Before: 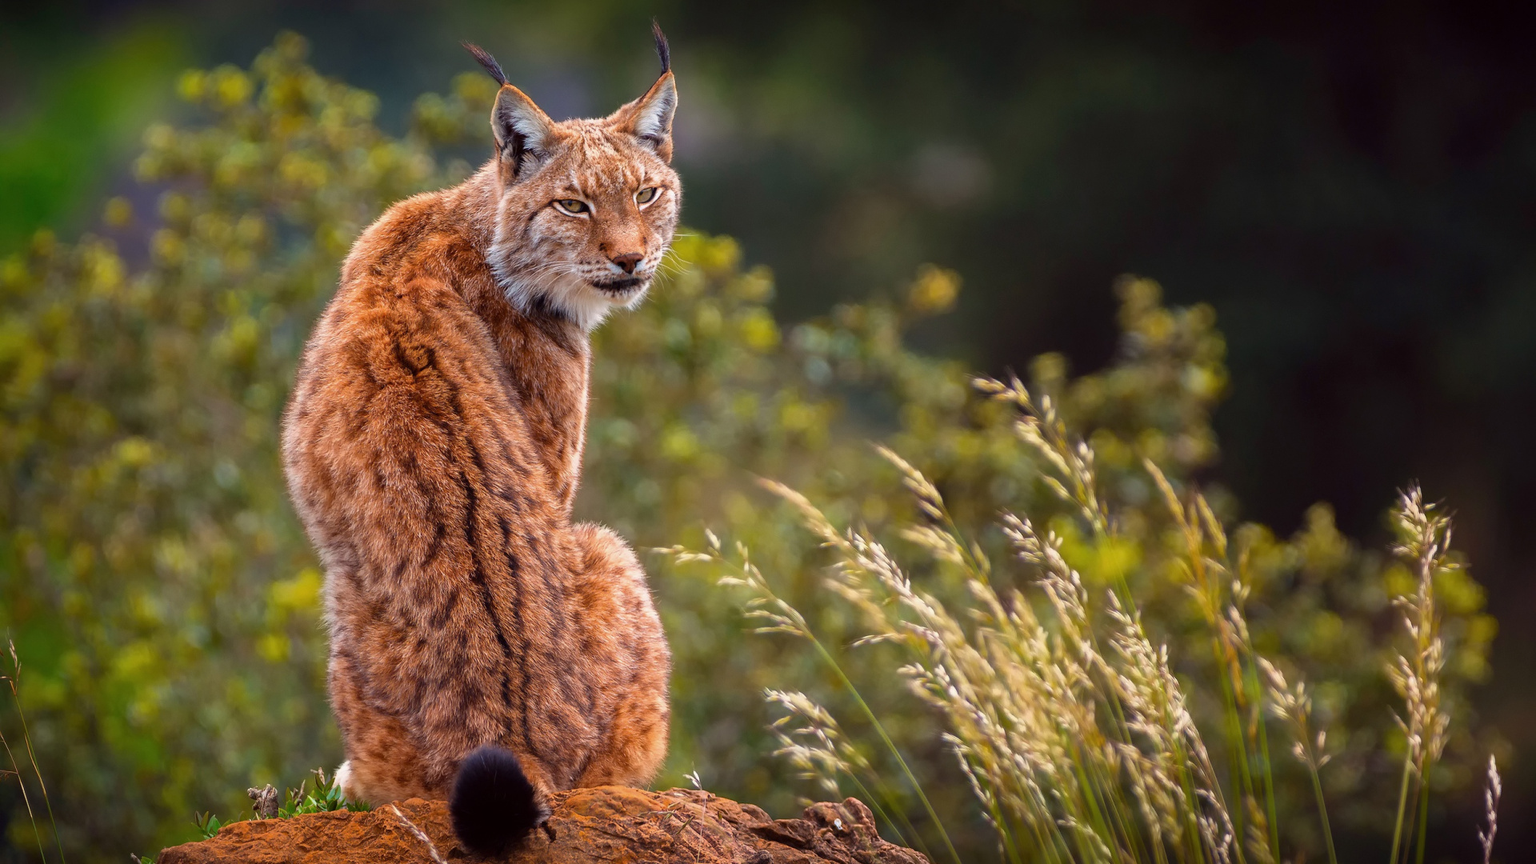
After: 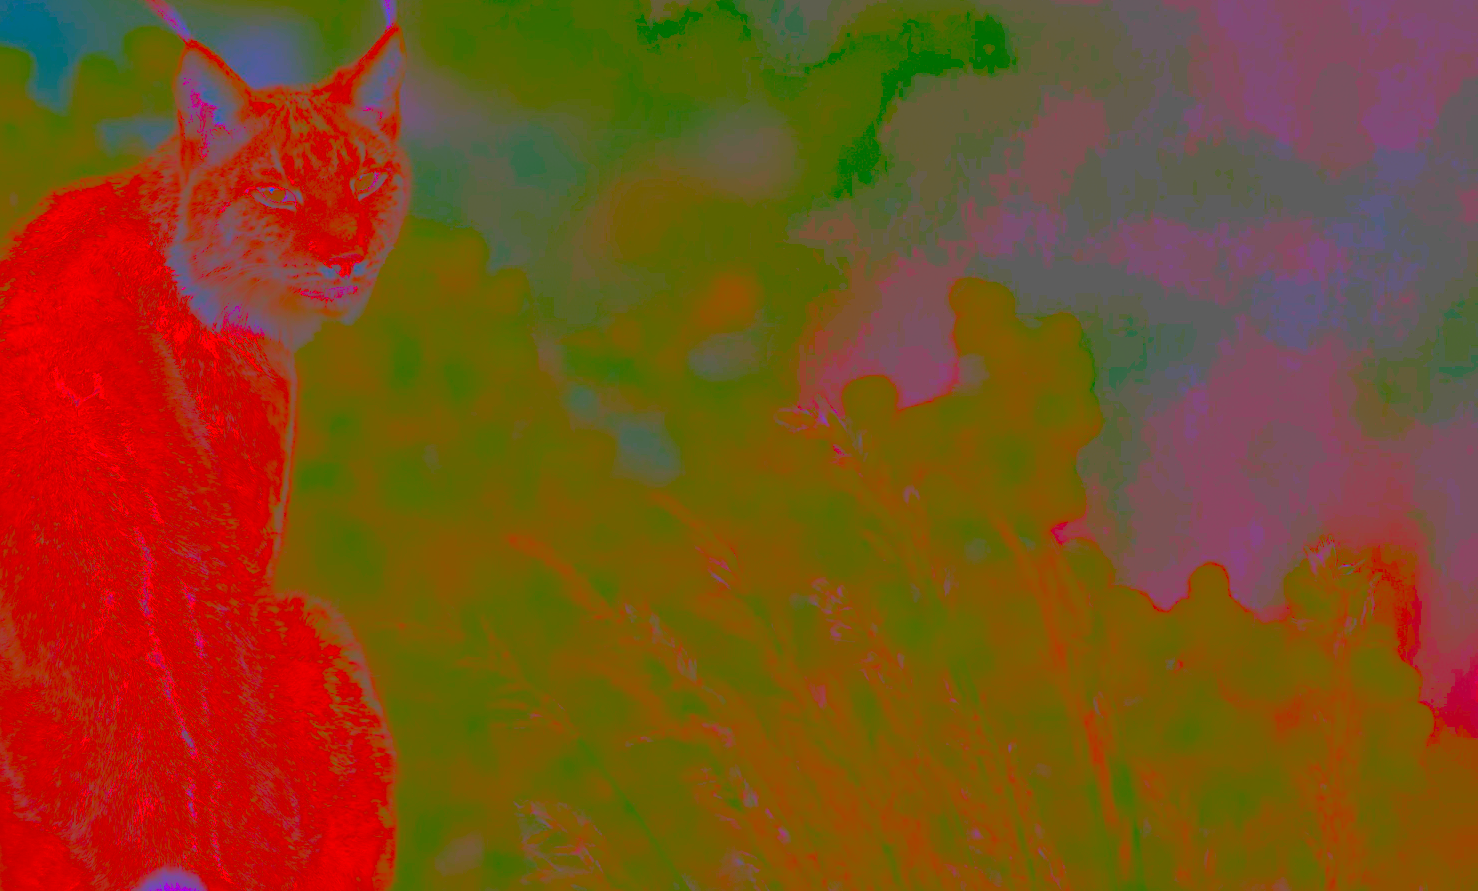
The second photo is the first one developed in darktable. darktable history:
crop: left 23.004%, top 5.915%, bottom 11.533%
contrast brightness saturation: contrast -0.985, brightness -0.157, saturation 0.759
exposure: black level correction 0.016, exposure 1.791 EV, compensate highlight preservation false
